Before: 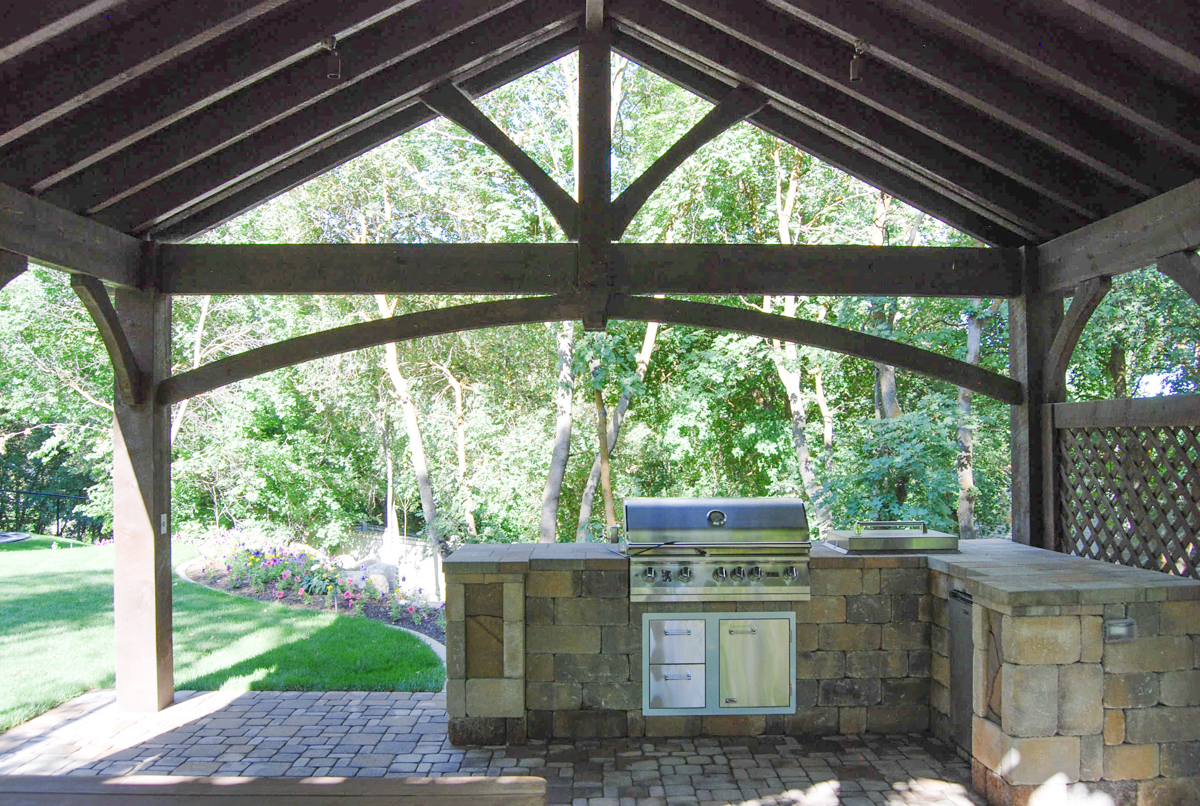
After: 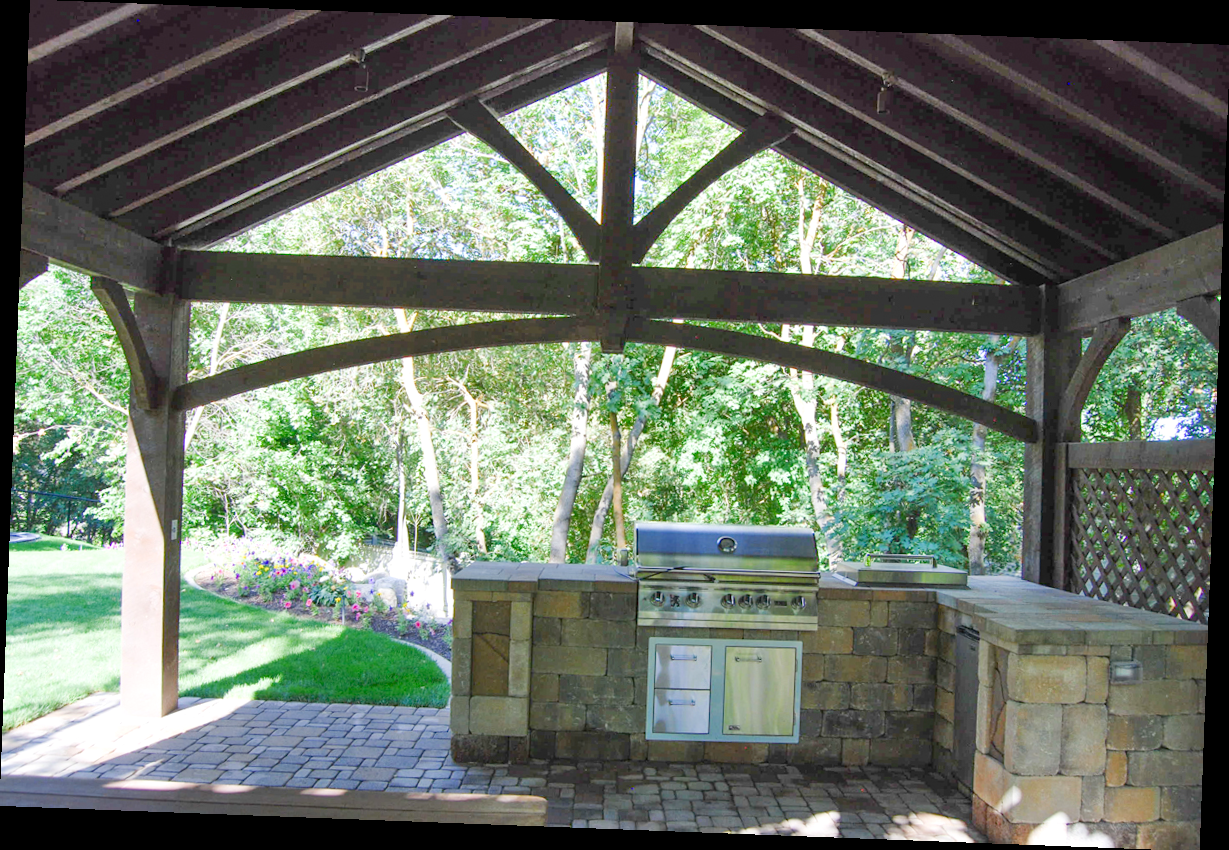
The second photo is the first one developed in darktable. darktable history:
rotate and perspective: rotation 2.17°, automatic cropping off
contrast brightness saturation: contrast 0.04, saturation 0.16
shadows and highlights: shadows 12, white point adjustment 1.2, soften with gaussian
